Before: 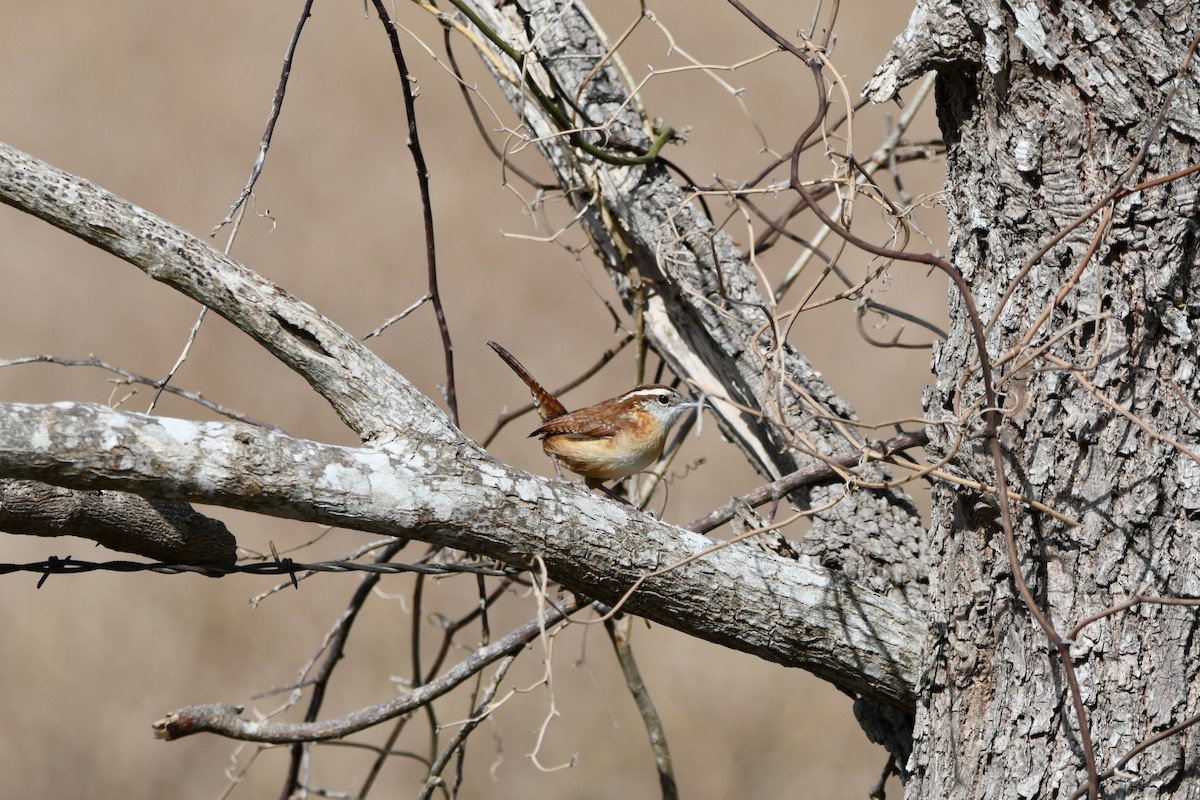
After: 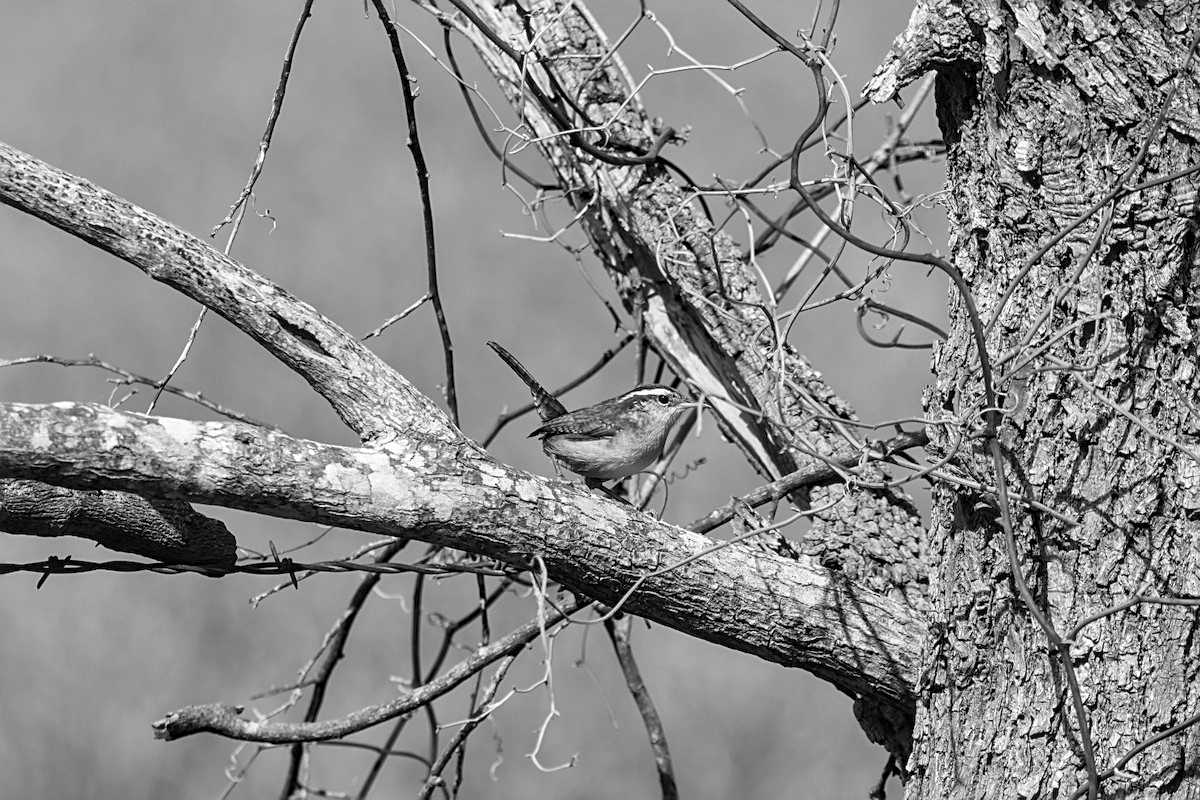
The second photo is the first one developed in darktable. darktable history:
local contrast: on, module defaults
color balance rgb: perceptual saturation grading › global saturation 35%, perceptual saturation grading › highlights -25%, perceptual saturation grading › shadows 50%
white balance: red 1.004, blue 1.024
sharpen: on, module defaults
monochrome: a 1.94, b -0.638
